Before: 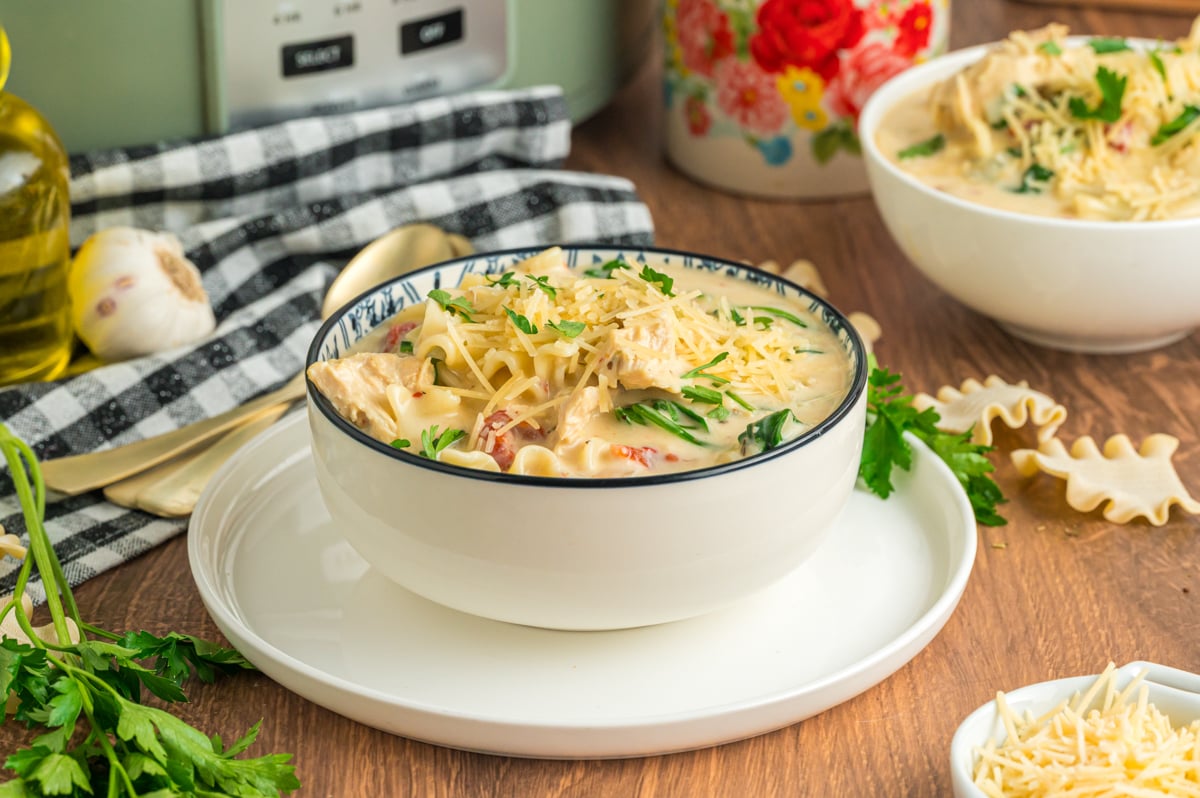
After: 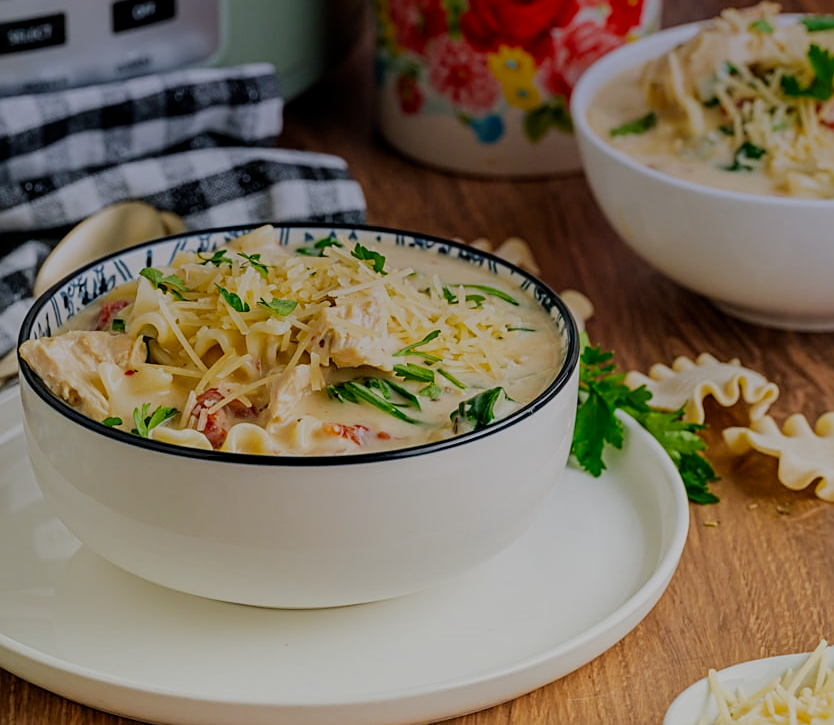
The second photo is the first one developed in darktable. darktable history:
graduated density: hue 238.83°, saturation 50%
filmic rgb: middle gray luminance 29%, black relative exposure -10.3 EV, white relative exposure 5.5 EV, threshold 6 EV, target black luminance 0%, hardness 3.95, latitude 2.04%, contrast 1.132, highlights saturation mix 5%, shadows ↔ highlights balance 15.11%, preserve chrominance no, color science v3 (2019), use custom middle-gray values true, iterations of high-quality reconstruction 0, enable highlight reconstruction true
crop and rotate: left 24.034%, top 2.838%, right 6.406%, bottom 6.299%
shadows and highlights: shadows 5, soften with gaussian
sharpen: on, module defaults
